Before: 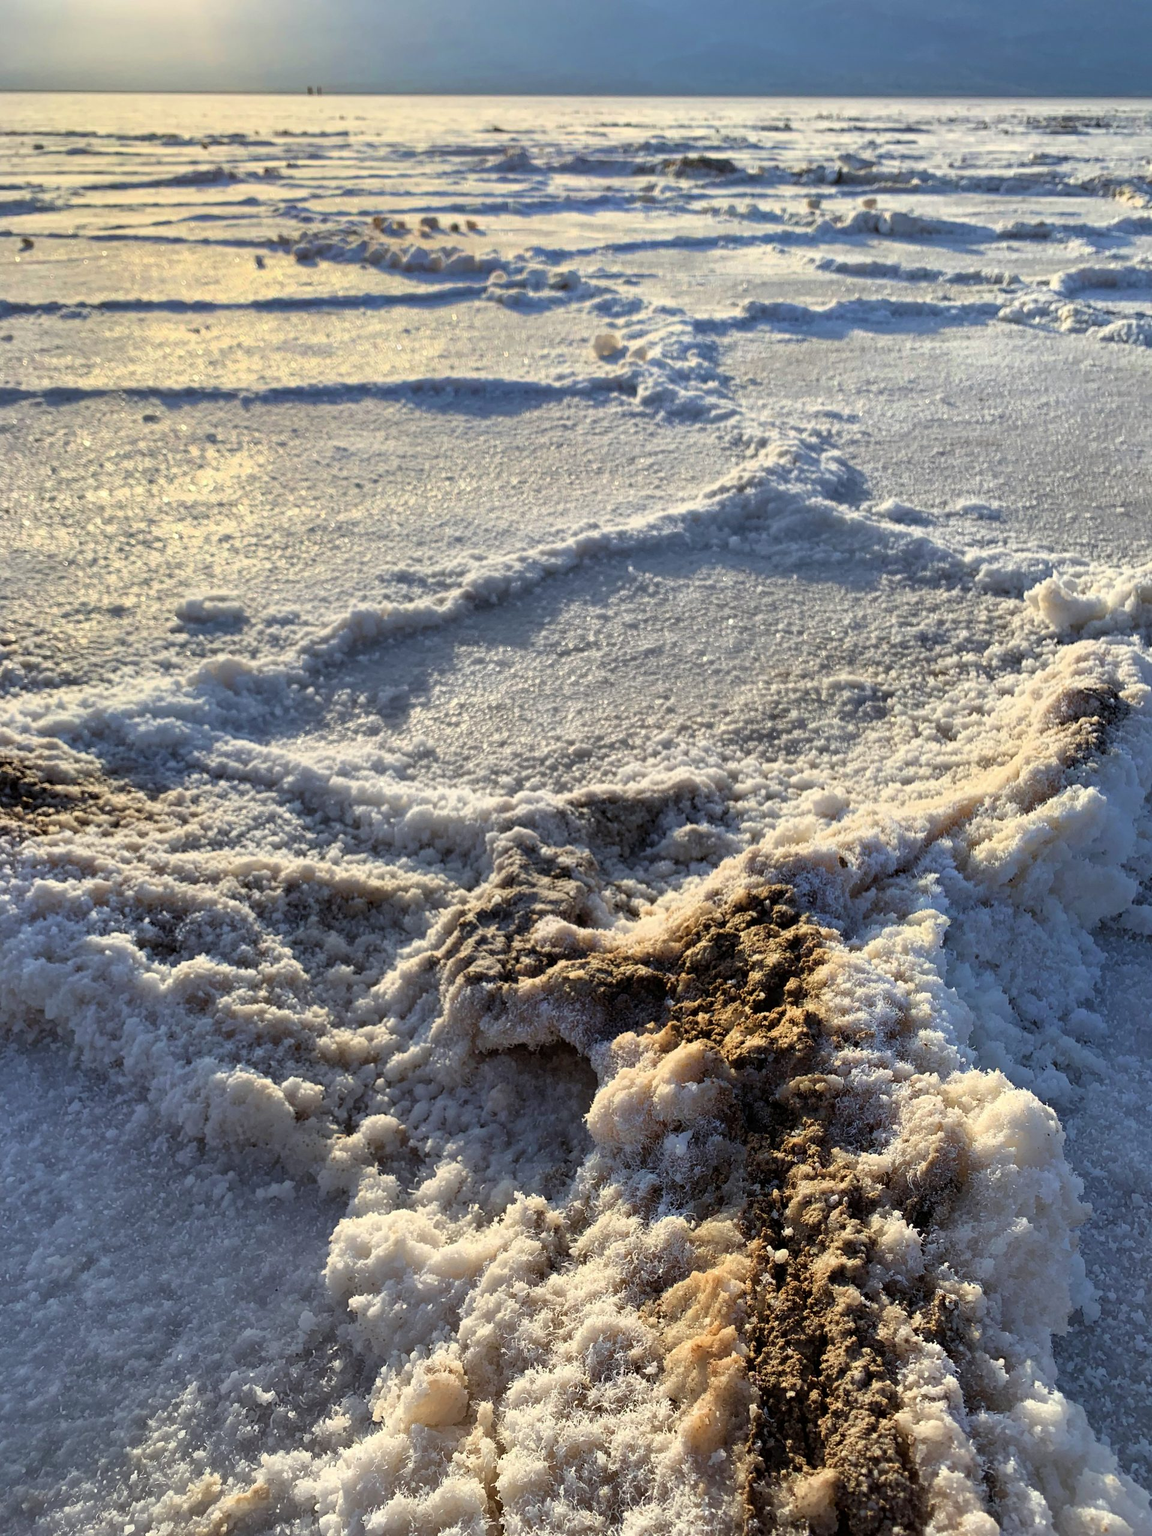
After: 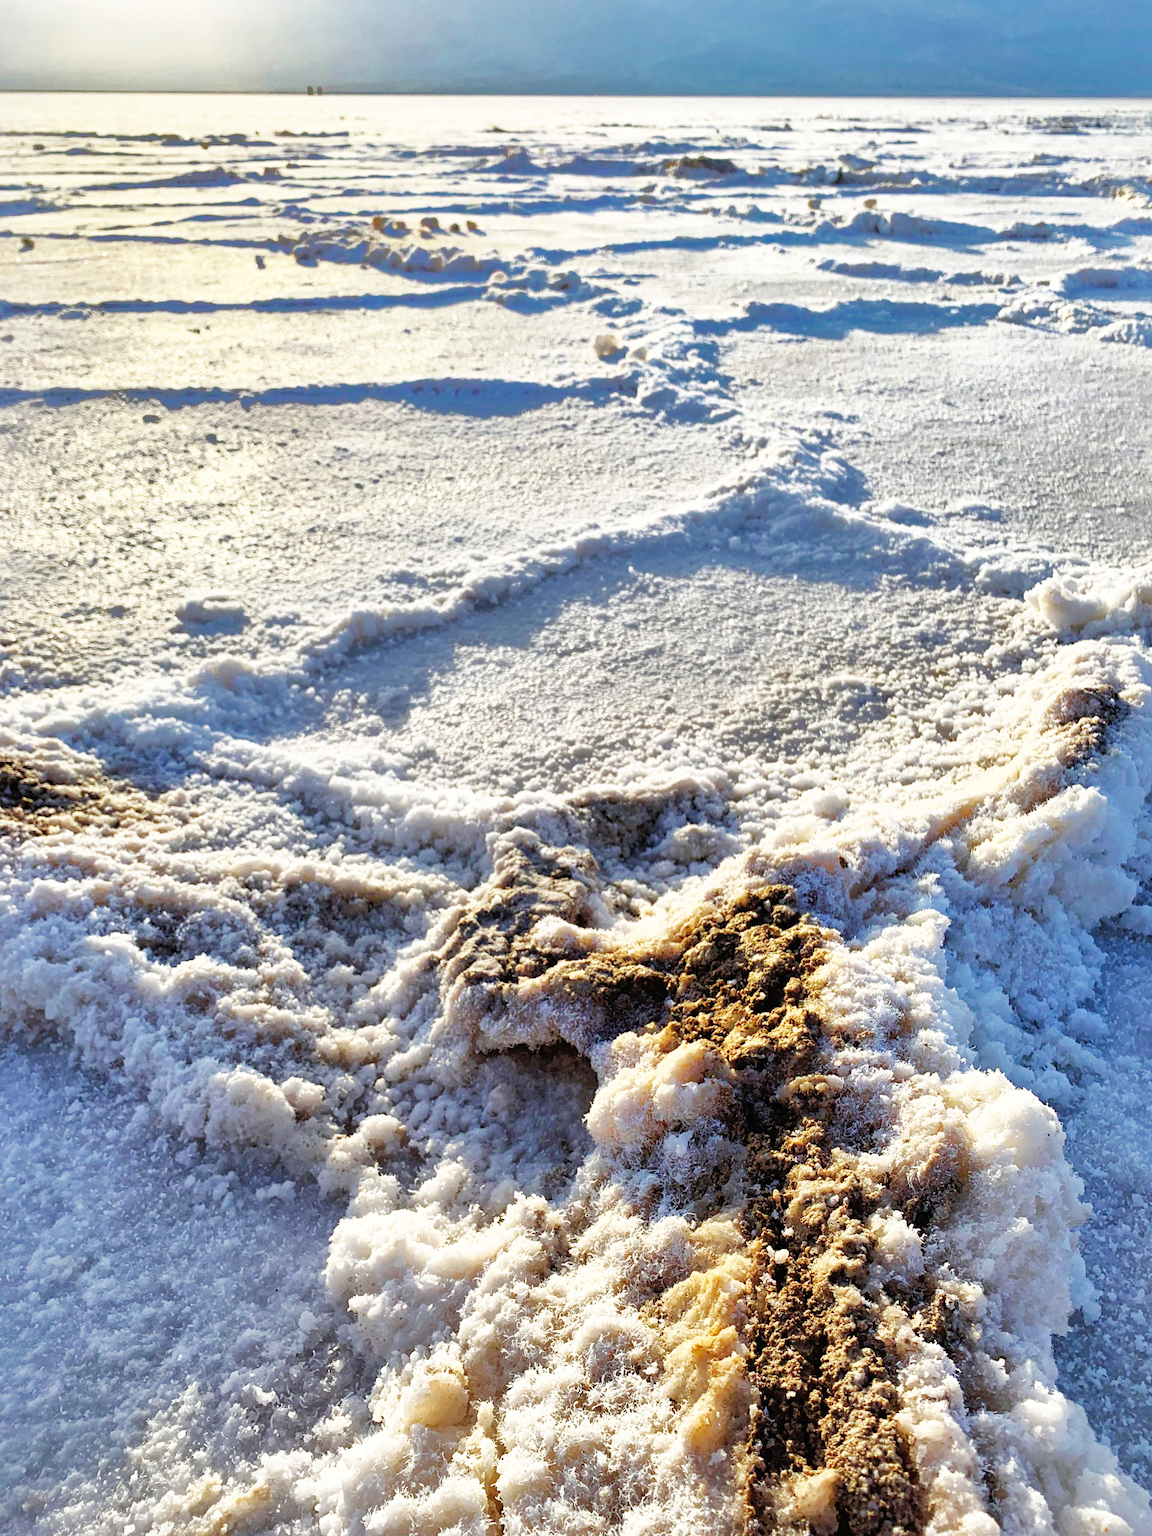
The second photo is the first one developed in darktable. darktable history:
base curve: curves: ch0 [(0, 0) (0.007, 0.004) (0.027, 0.03) (0.046, 0.07) (0.207, 0.54) (0.442, 0.872) (0.673, 0.972) (1, 1)], preserve colors none
shadows and highlights: shadows 60, highlights -60
